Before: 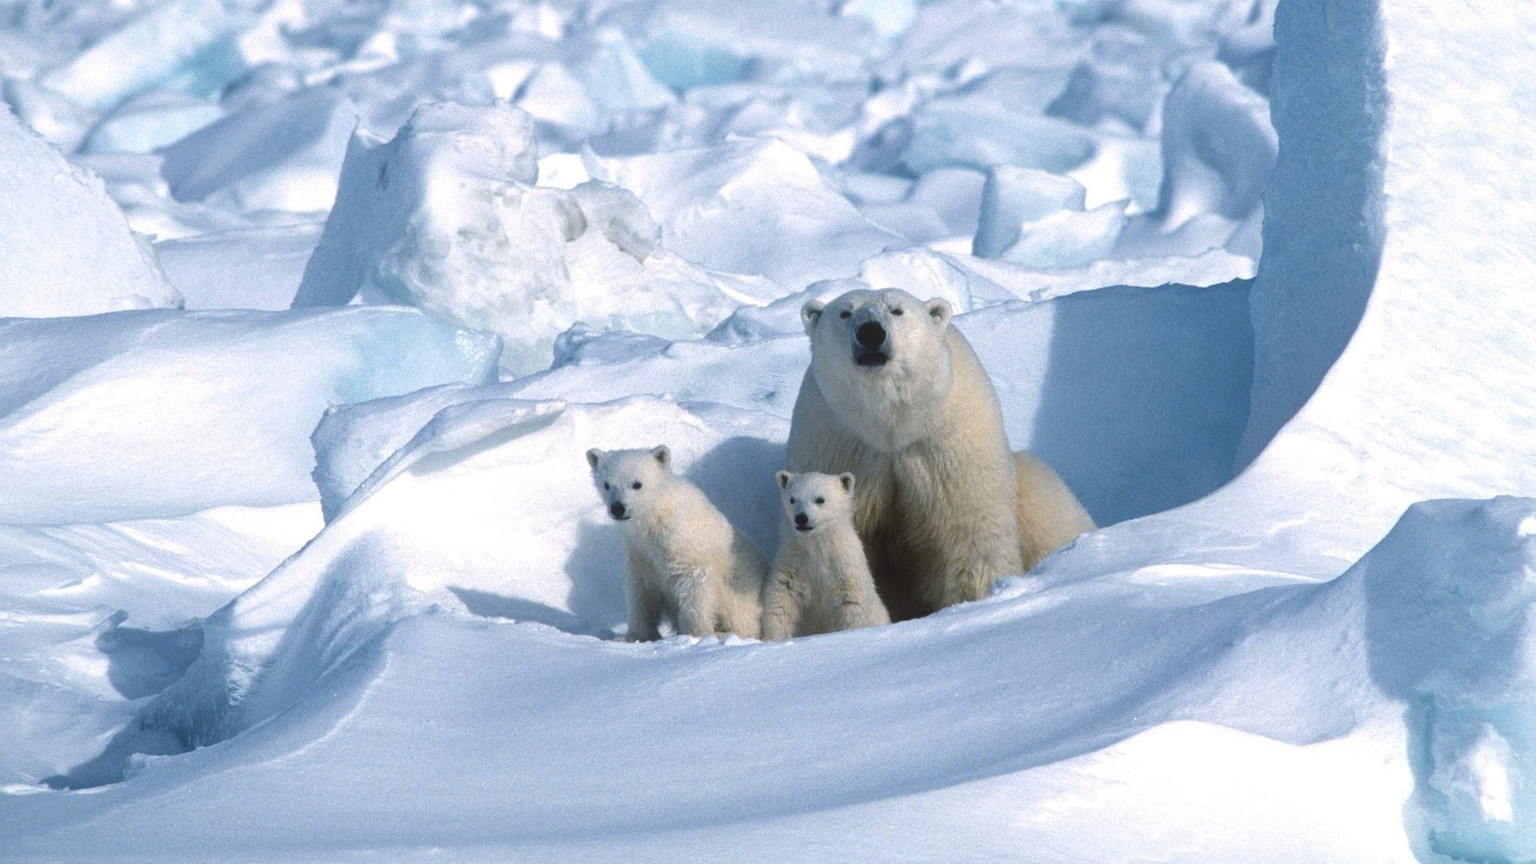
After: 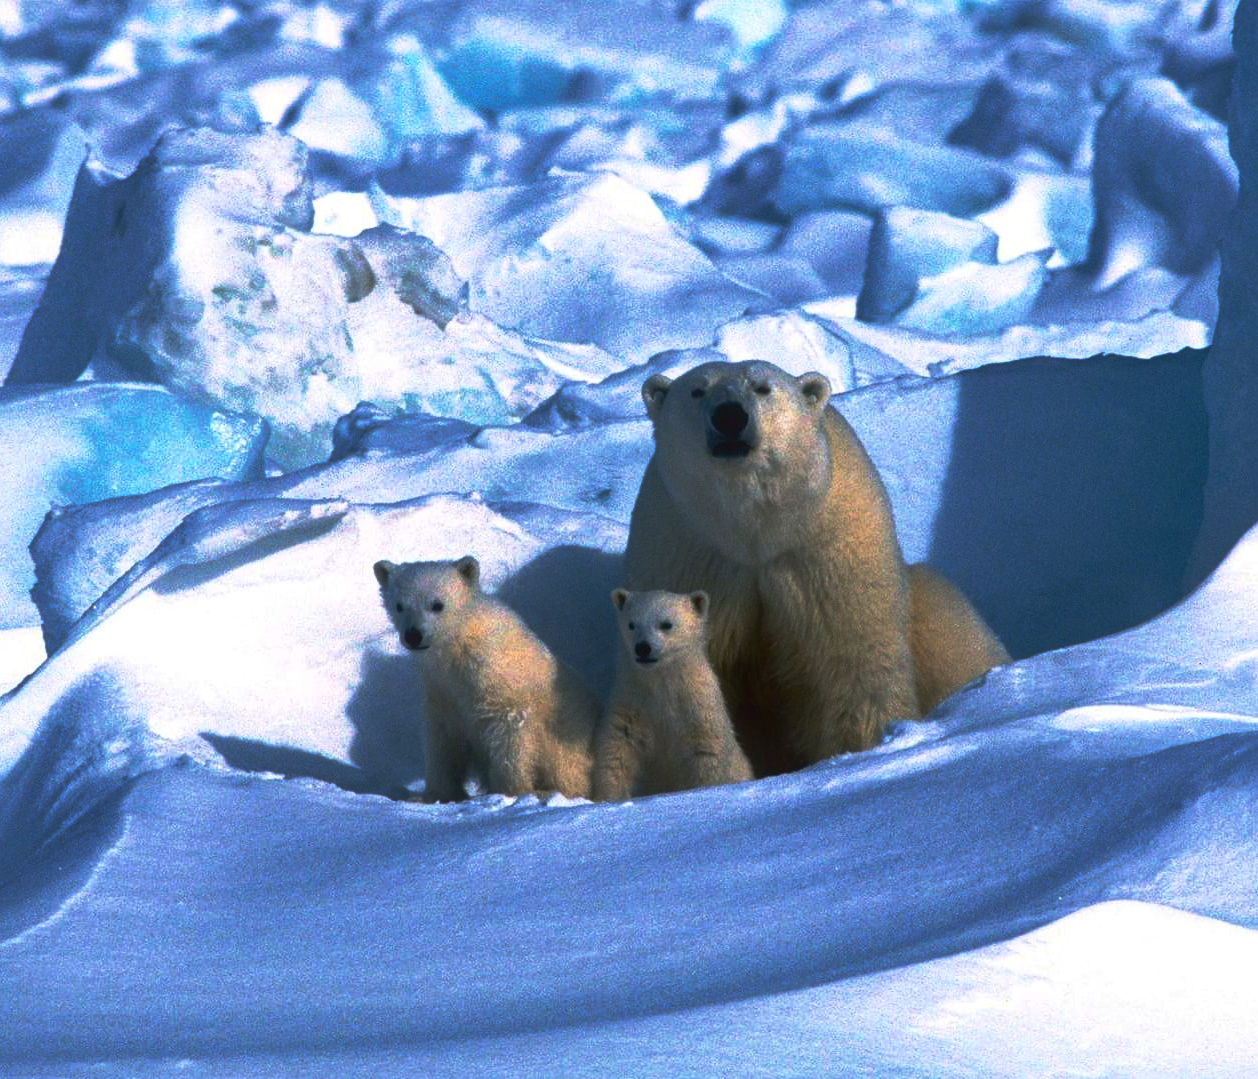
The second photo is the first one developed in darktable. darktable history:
color balance rgb: perceptual saturation grading › global saturation 25.665%
velvia: on, module defaults
crop and rotate: left 18.707%, right 15.768%
shadows and highlights: on, module defaults
base curve: curves: ch0 [(0, 0) (0.564, 0.291) (0.802, 0.731) (1, 1)], preserve colors none
contrast brightness saturation: contrast 0.224
